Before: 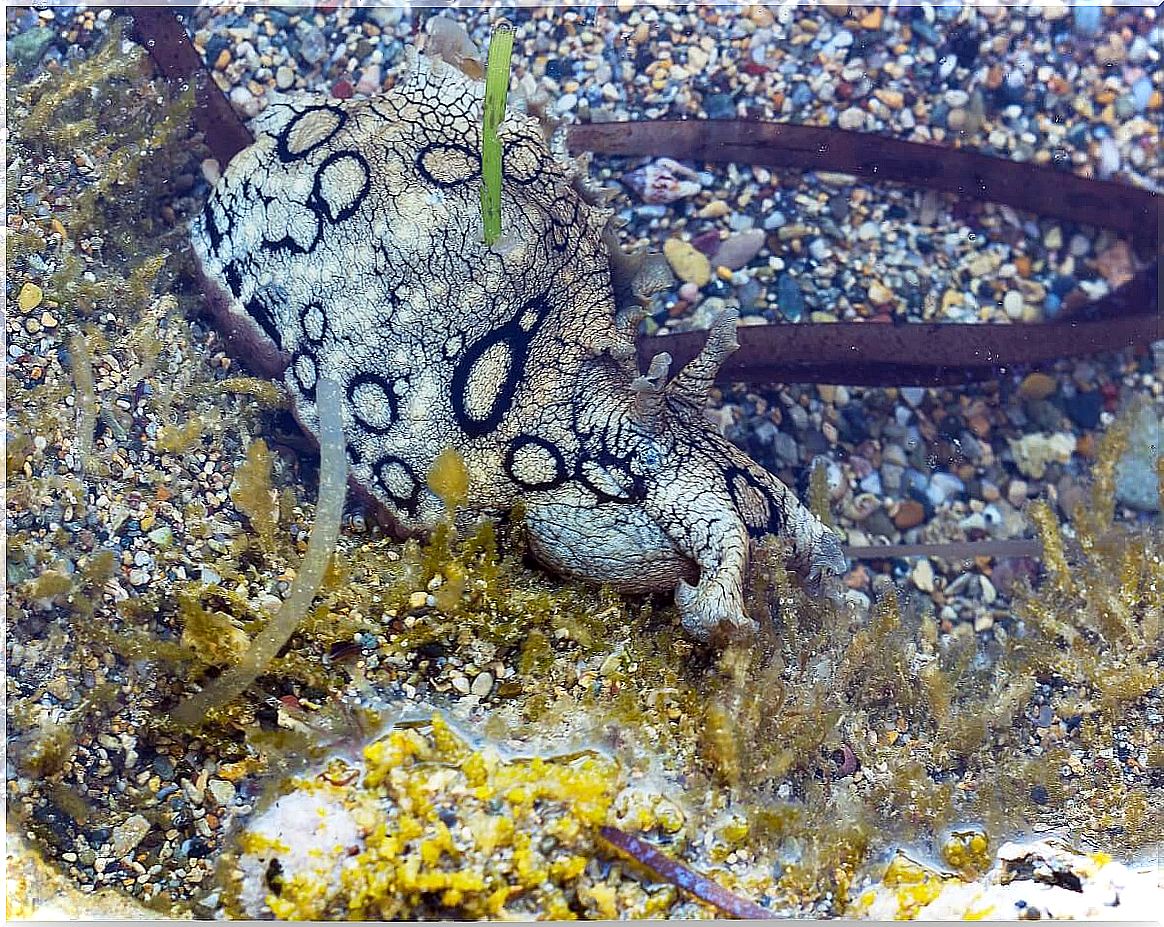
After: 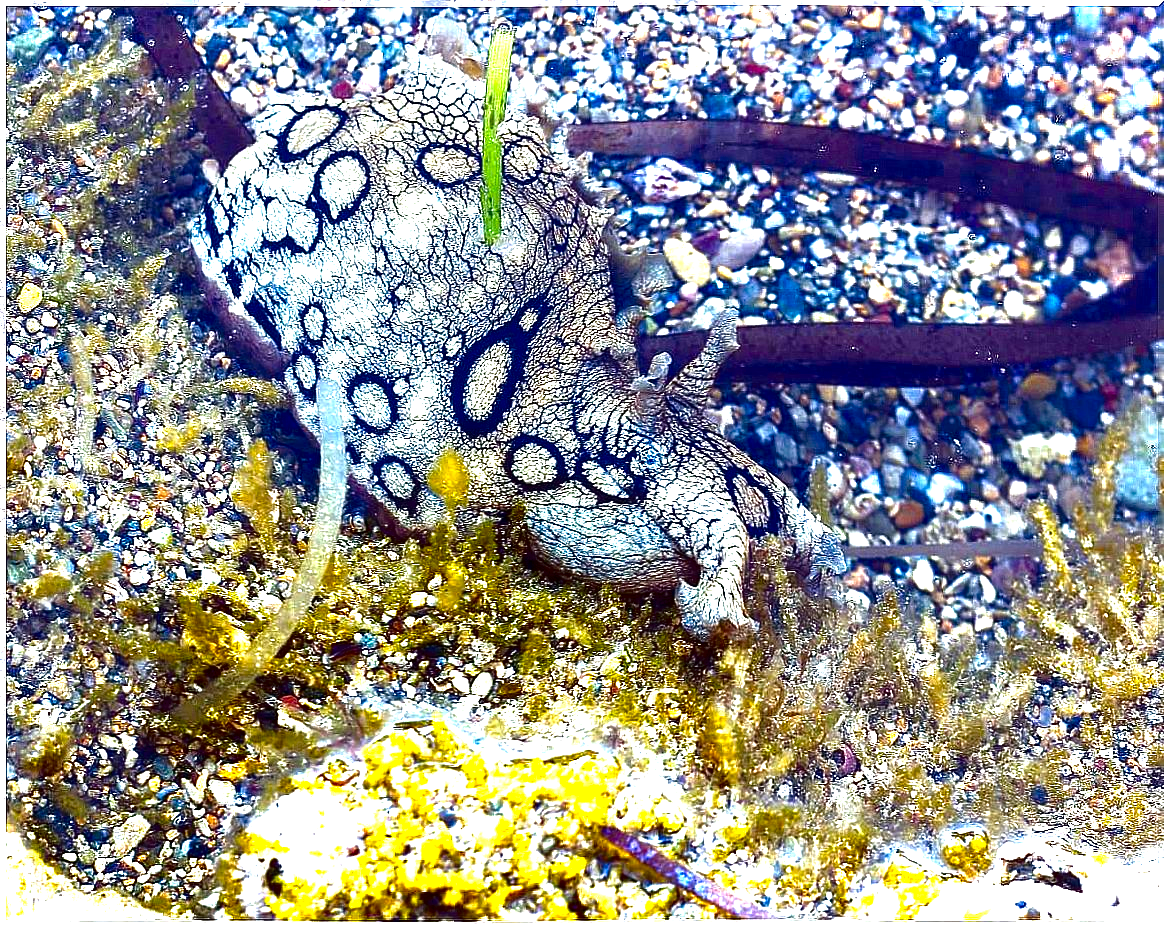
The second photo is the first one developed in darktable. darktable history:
exposure: black level correction 0, exposure 1.45 EV, compensate exposure bias true, compensate highlight preservation false
contrast brightness saturation: brightness -0.52
color balance rgb: perceptual saturation grading › global saturation 25%, perceptual brilliance grading › mid-tones 10%, perceptual brilliance grading › shadows 15%, global vibrance 20%
